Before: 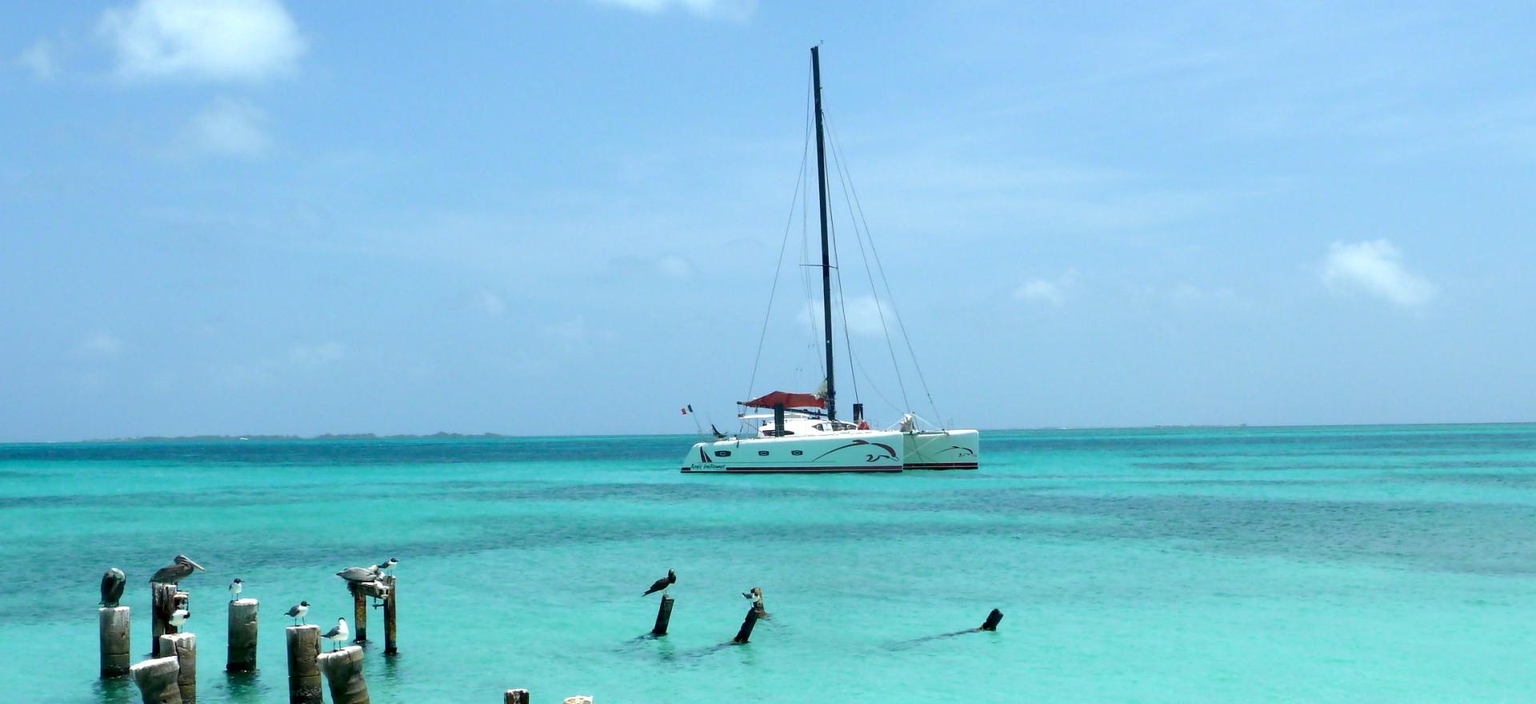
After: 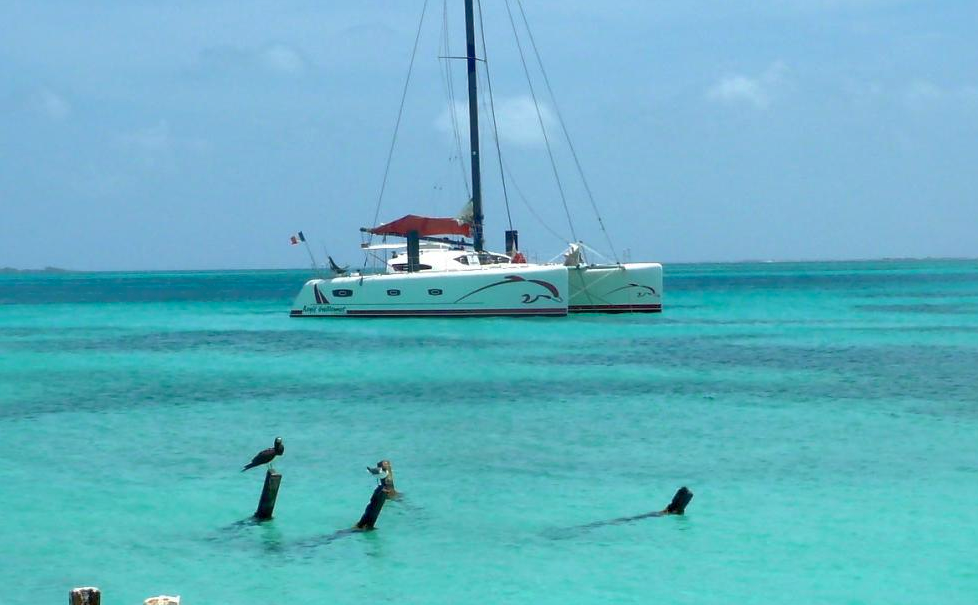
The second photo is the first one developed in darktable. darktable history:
crop and rotate: left 29.237%, top 31.152%, right 19.807%
shadows and highlights: on, module defaults
